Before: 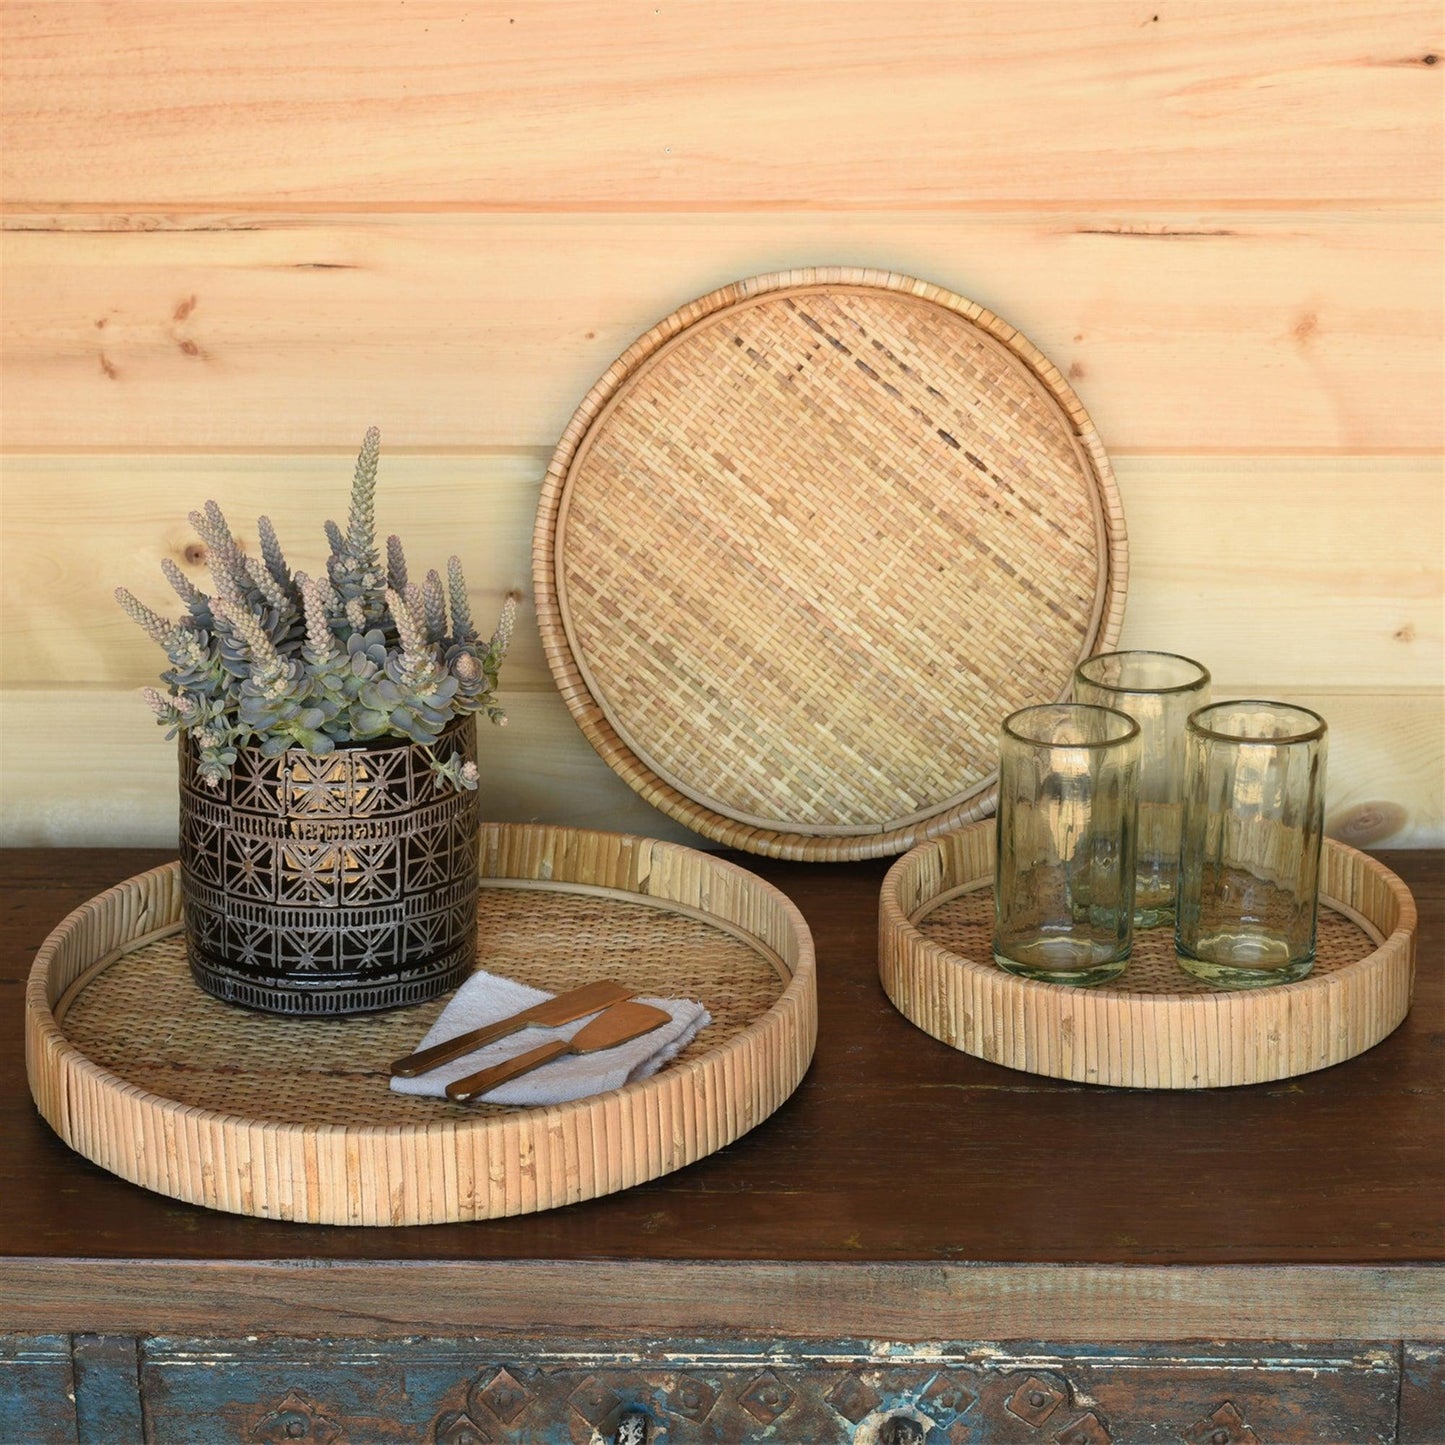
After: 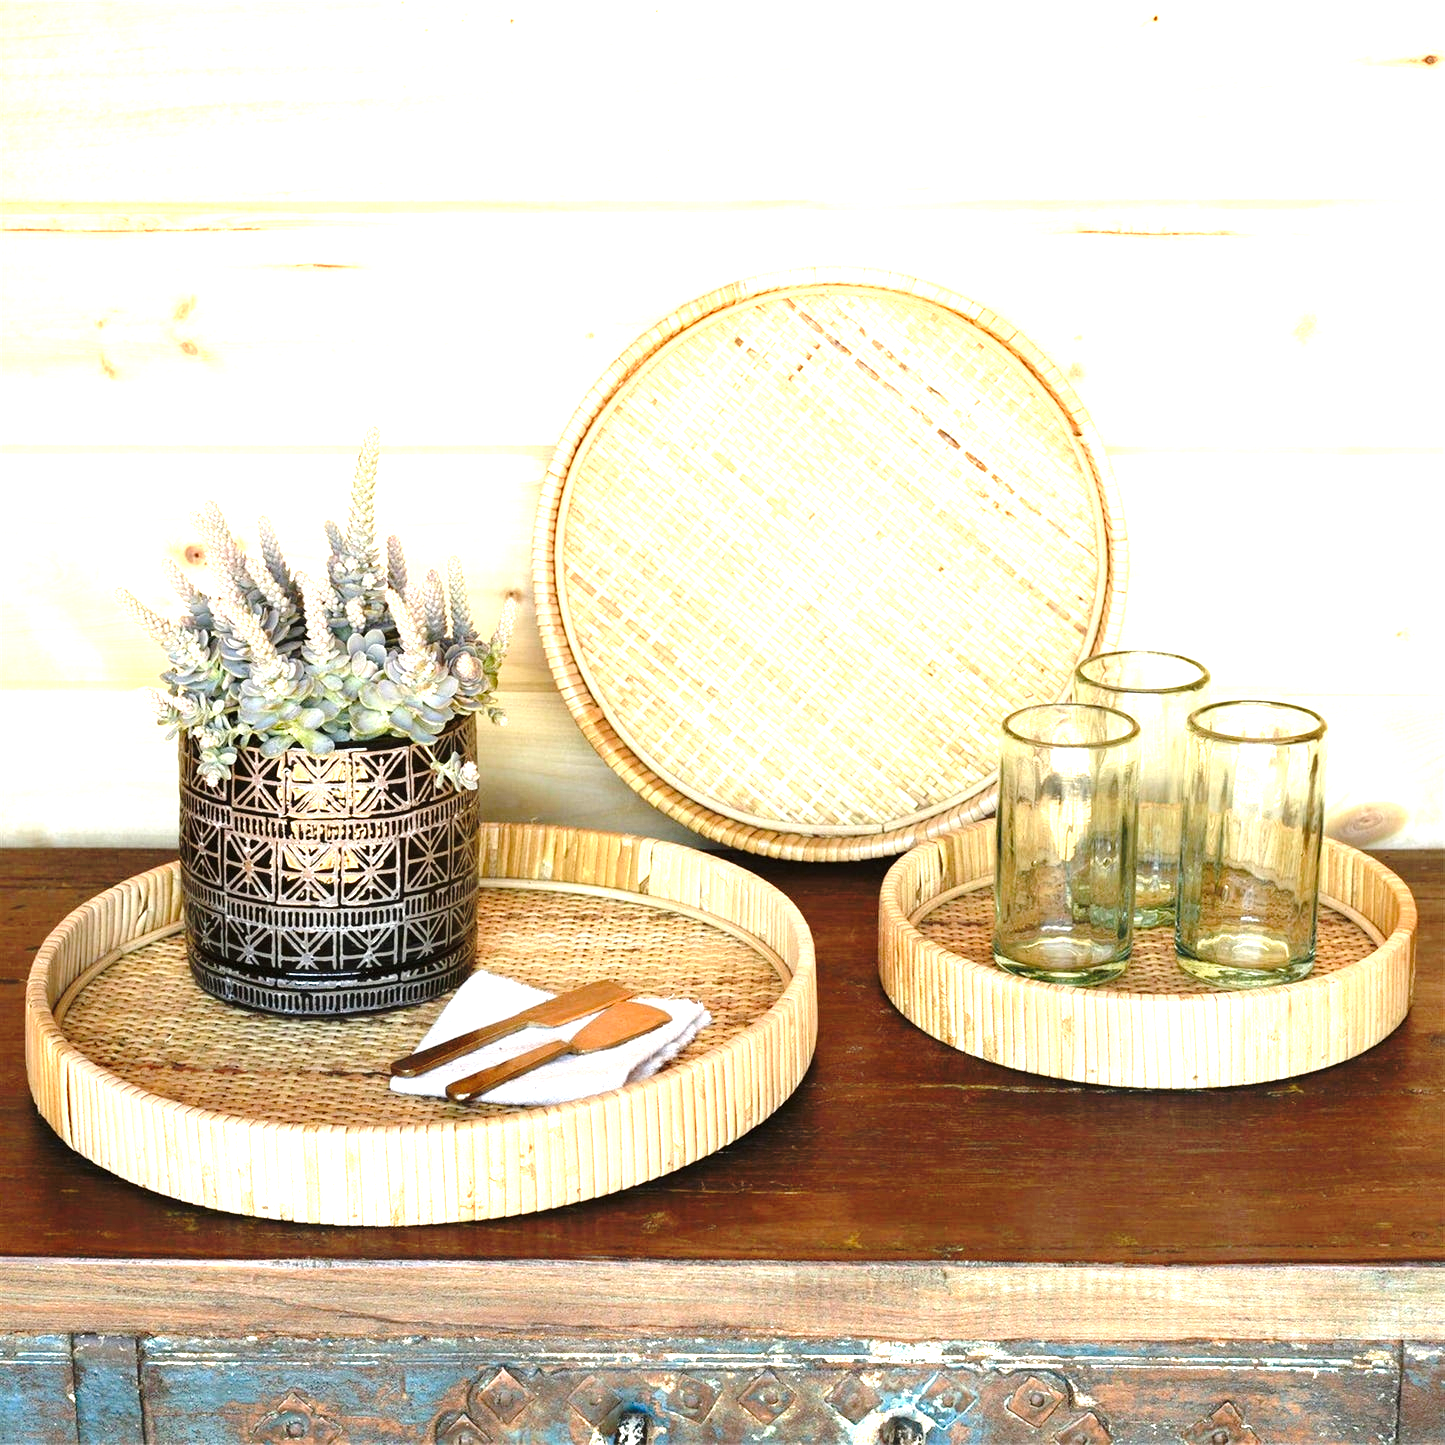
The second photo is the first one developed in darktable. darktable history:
exposure: black level correction 0.001, exposure 1.802 EV, compensate exposure bias true, compensate highlight preservation false
base curve: curves: ch0 [(0, 0) (0.073, 0.04) (0.157, 0.139) (0.492, 0.492) (0.758, 0.758) (1, 1)], preserve colors none
